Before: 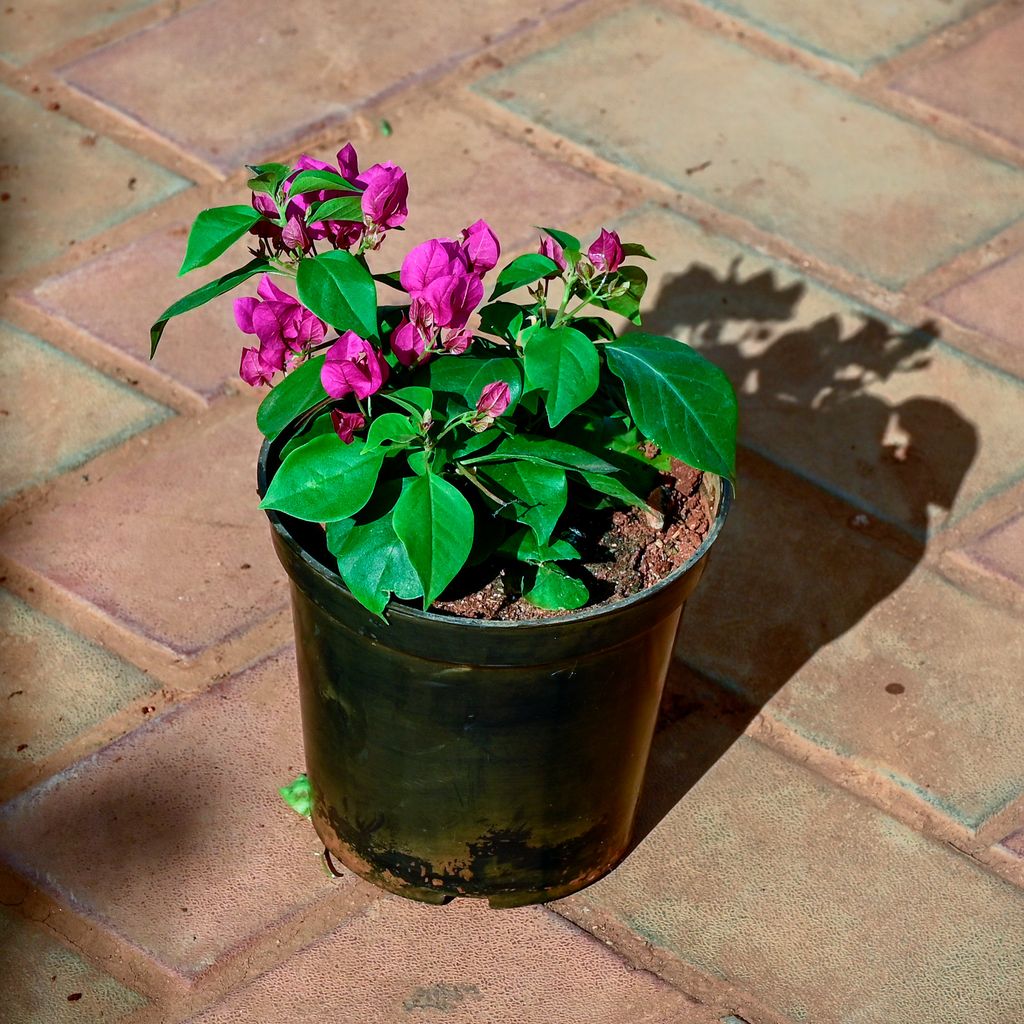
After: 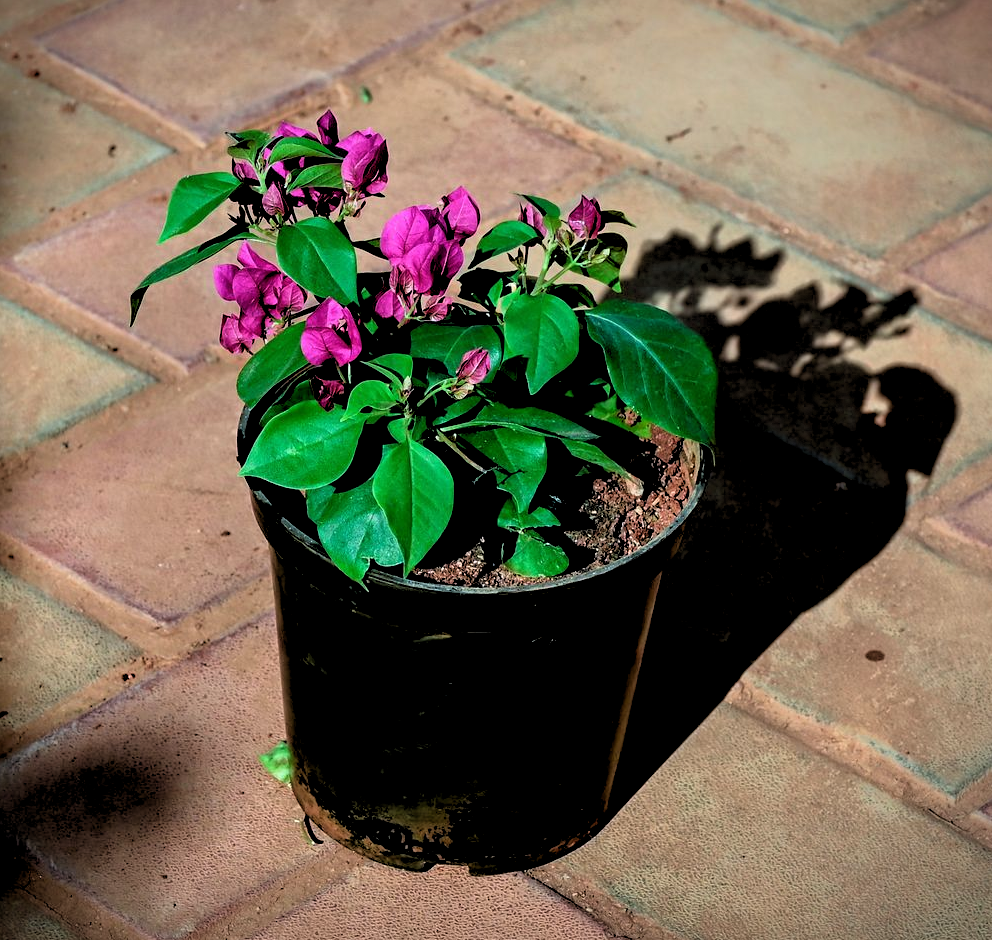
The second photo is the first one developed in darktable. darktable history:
crop: left 1.964%, top 3.251%, right 1.122%, bottom 4.933%
rgb levels: levels [[0.034, 0.472, 0.904], [0, 0.5, 1], [0, 0.5, 1]]
vignetting: fall-off start 97.23%, saturation -0.024, center (-0.033, -0.042), width/height ratio 1.179, unbound false
